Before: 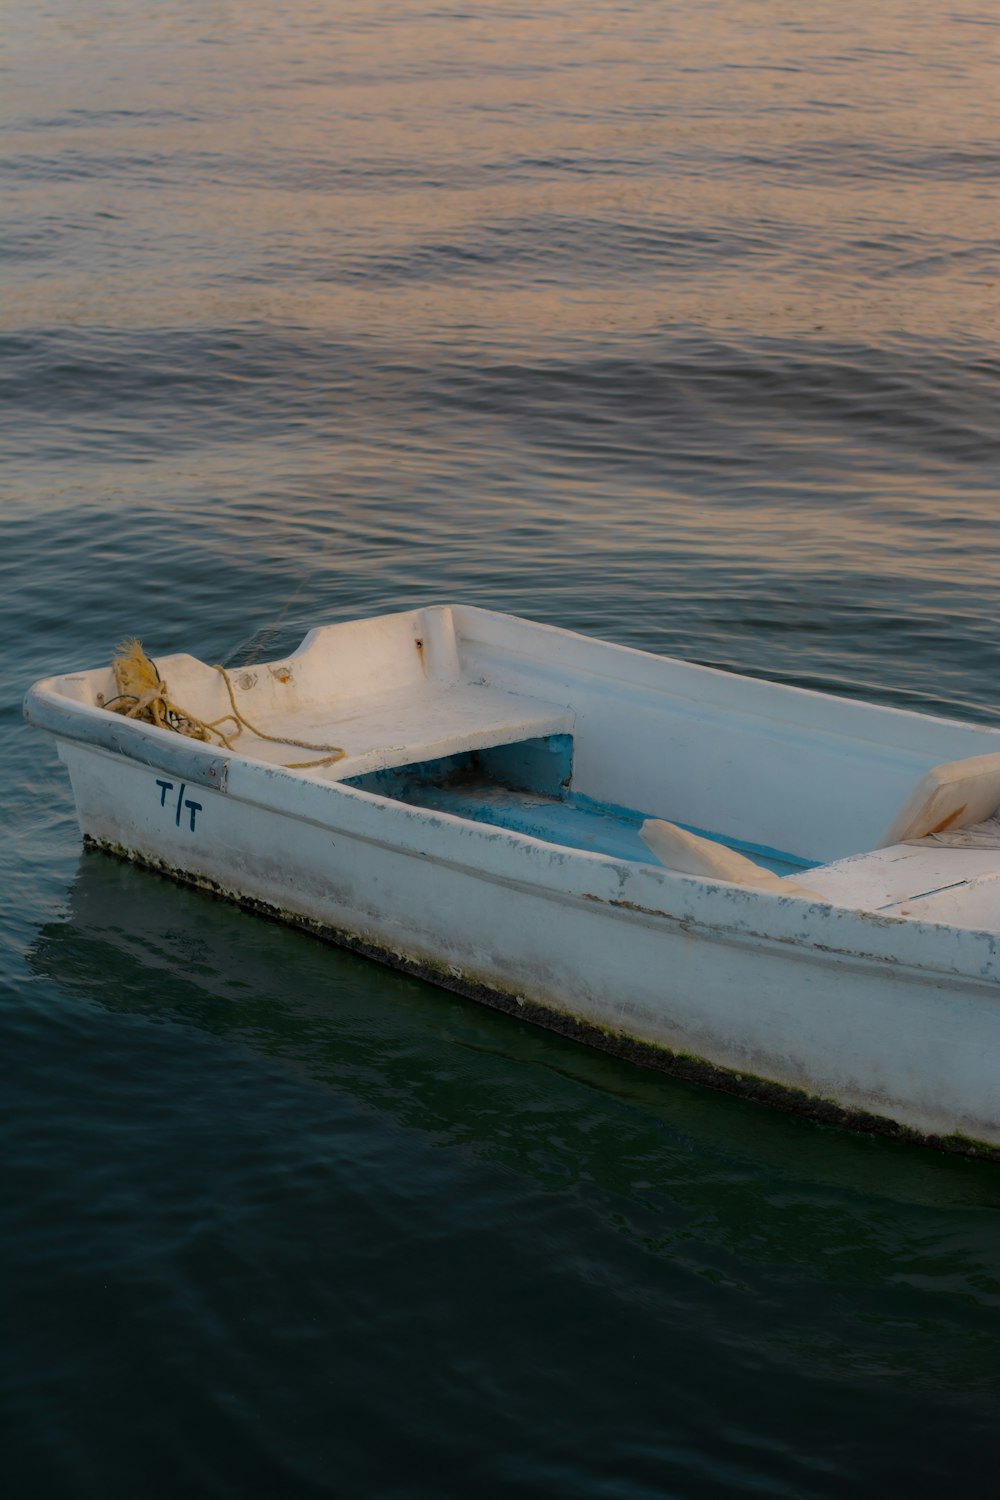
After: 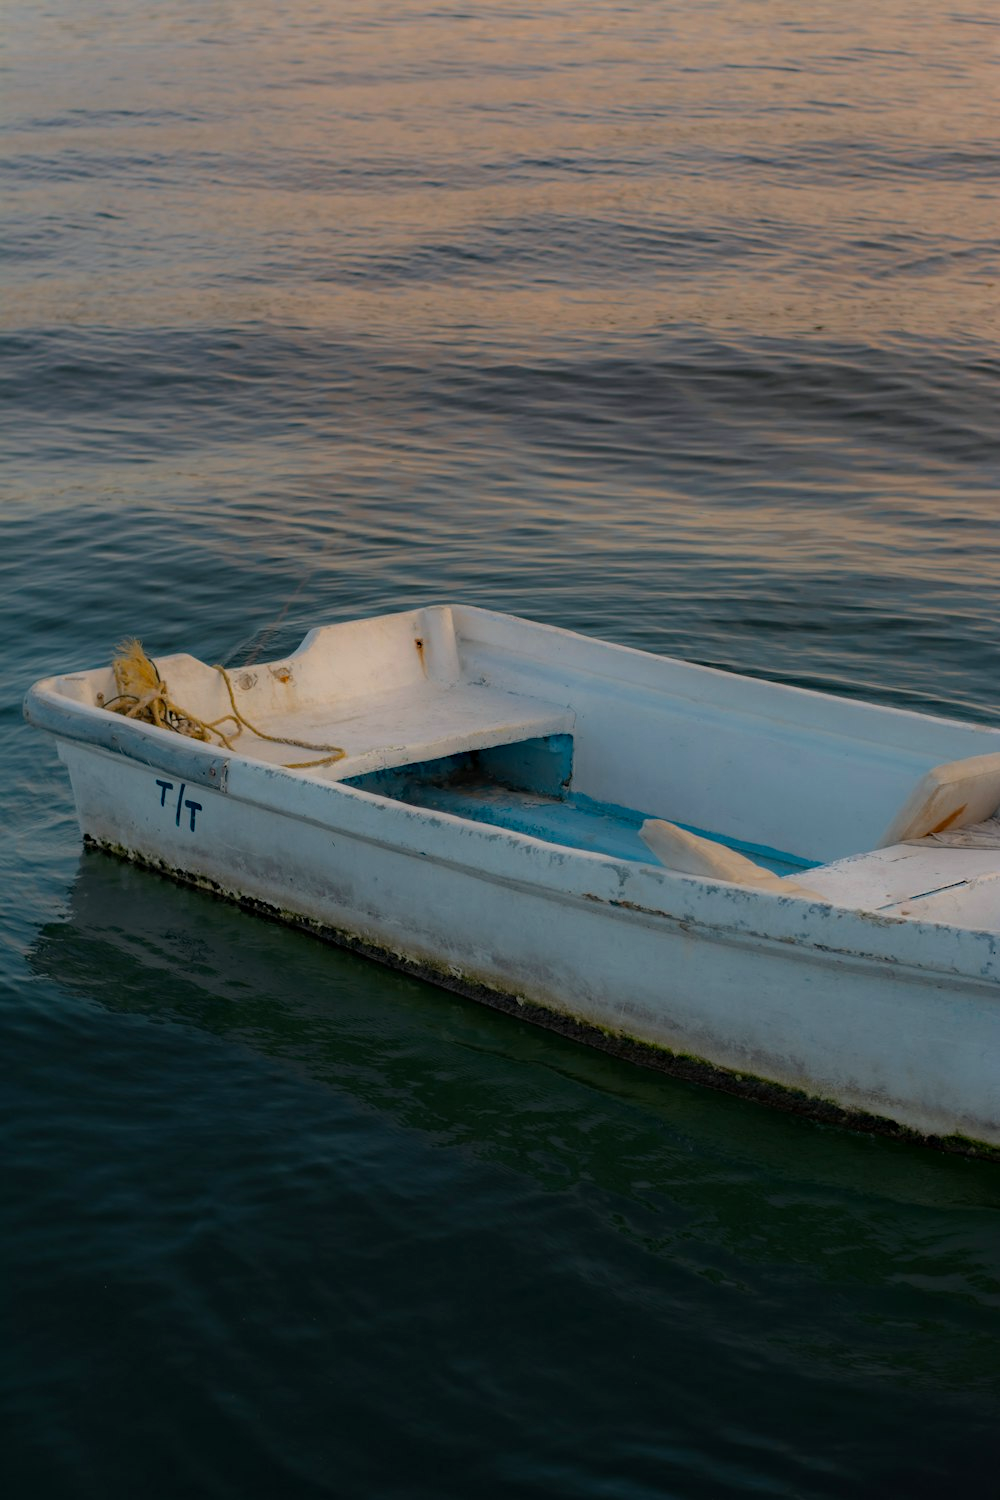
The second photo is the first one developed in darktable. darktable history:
exposure: compensate highlight preservation false
tone equalizer: edges refinement/feathering 500, mask exposure compensation -1.57 EV, preserve details no
haze removal: adaptive false
